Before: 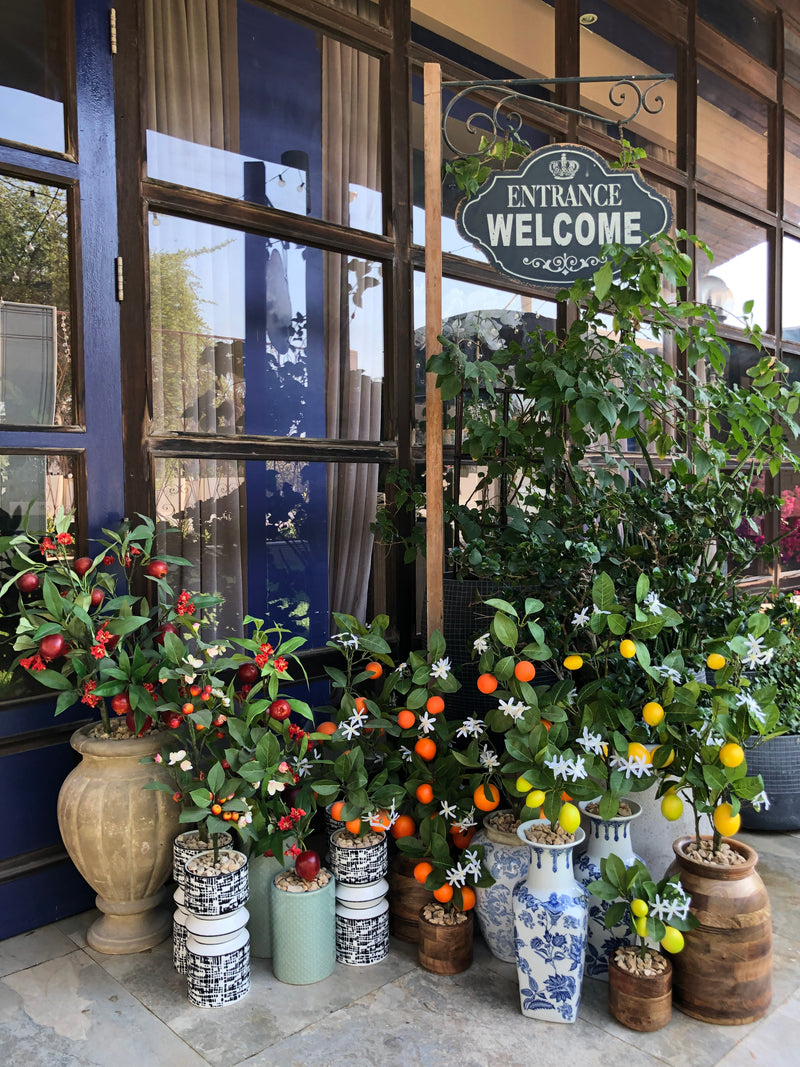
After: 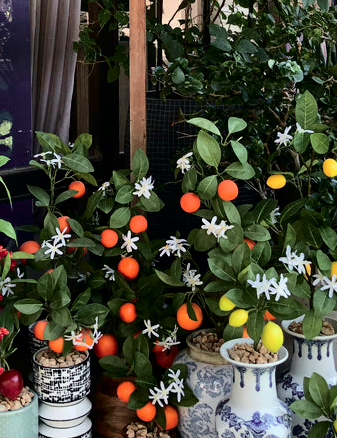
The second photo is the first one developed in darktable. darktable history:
crop: left 37.221%, top 45.169%, right 20.63%, bottom 13.777%
contrast brightness saturation: saturation -0.05
rotate and perspective: automatic cropping off
tone curve: curves: ch0 [(0.003, 0) (0.066, 0.023) (0.149, 0.094) (0.264, 0.238) (0.395, 0.401) (0.517, 0.553) (0.716, 0.743) (0.813, 0.846) (1, 1)]; ch1 [(0, 0) (0.164, 0.115) (0.337, 0.332) (0.39, 0.398) (0.464, 0.461) (0.501, 0.5) (0.521, 0.529) (0.571, 0.588) (0.652, 0.681) (0.733, 0.749) (0.811, 0.796) (1, 1)]; ch2 [(0, 0) (0.337, 0.382) (0.464, 0.476) (0.501, 0.502) (0.527, 0.54) (0.556, 0.567) (0.6, 0.59) (0.687, 0.675) (1, 1)], color space Lab, independent channels, preserve colors none
